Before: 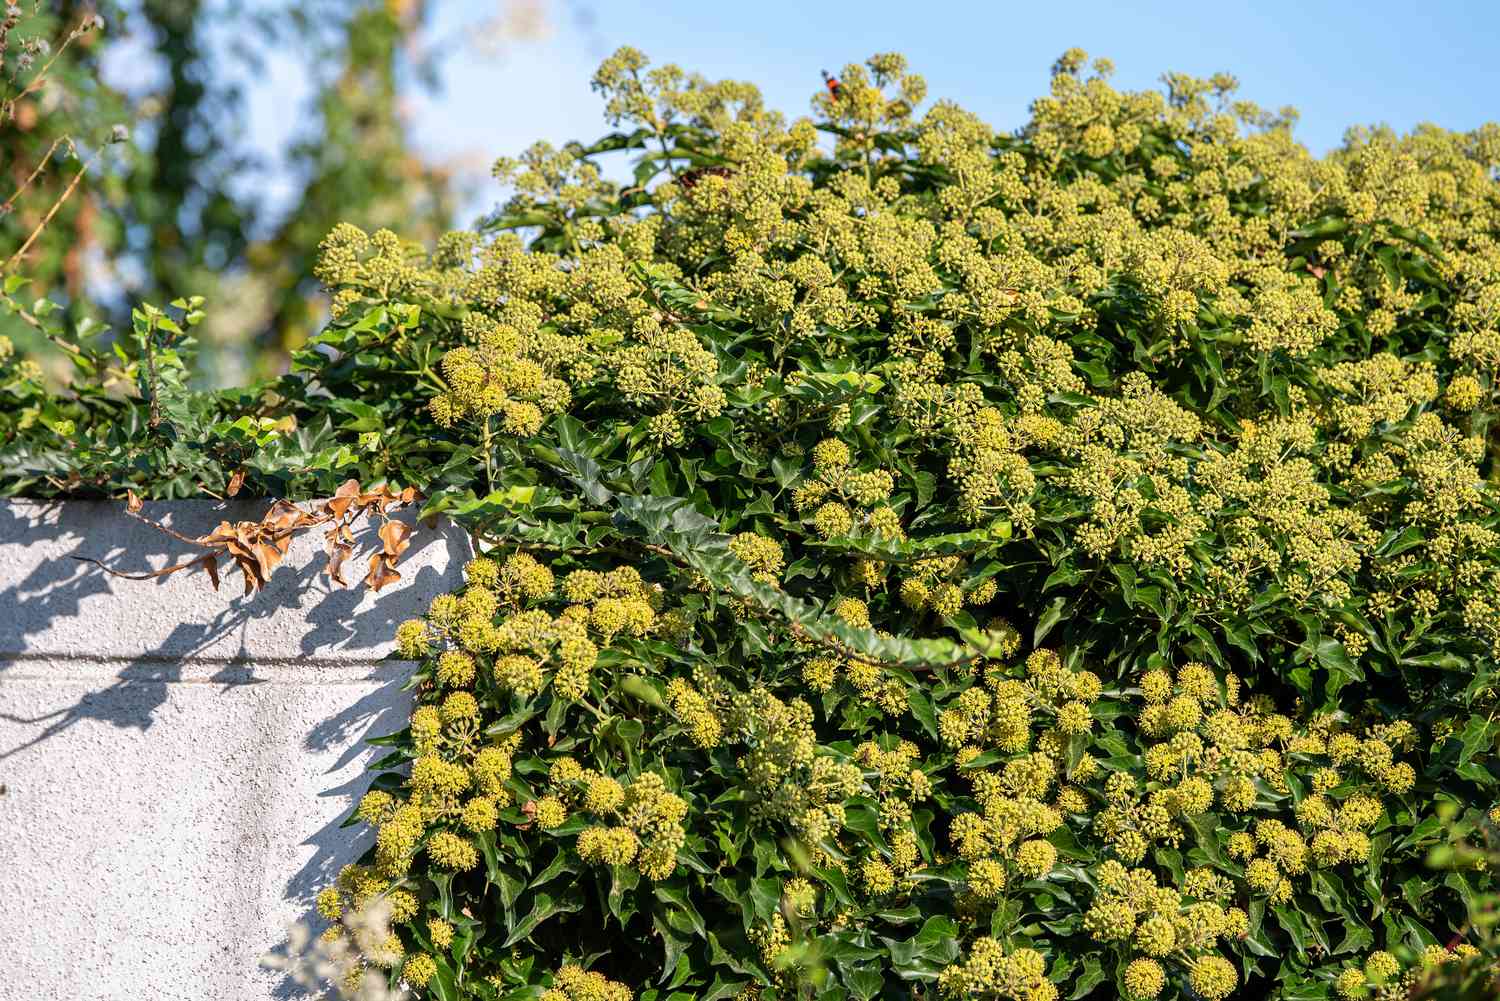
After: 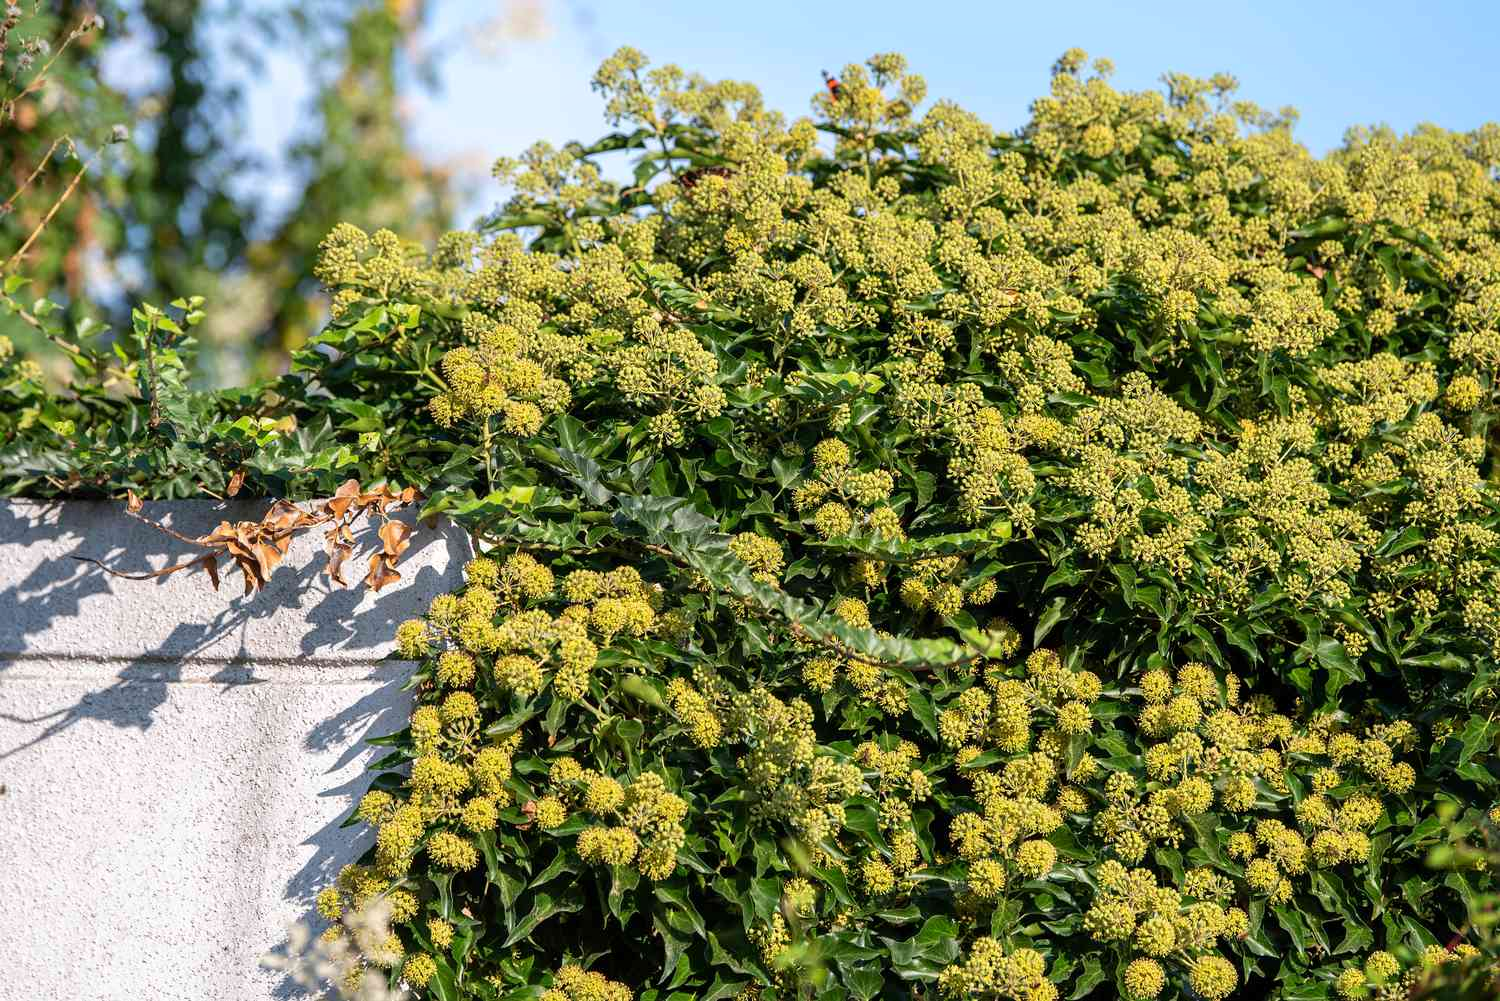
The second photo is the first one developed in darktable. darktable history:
shadows and highlights: radius 90.66, shadows -14.04, white point adjustment 0.252, highlights 32.67, compress 48.56%, soften with gaussian
